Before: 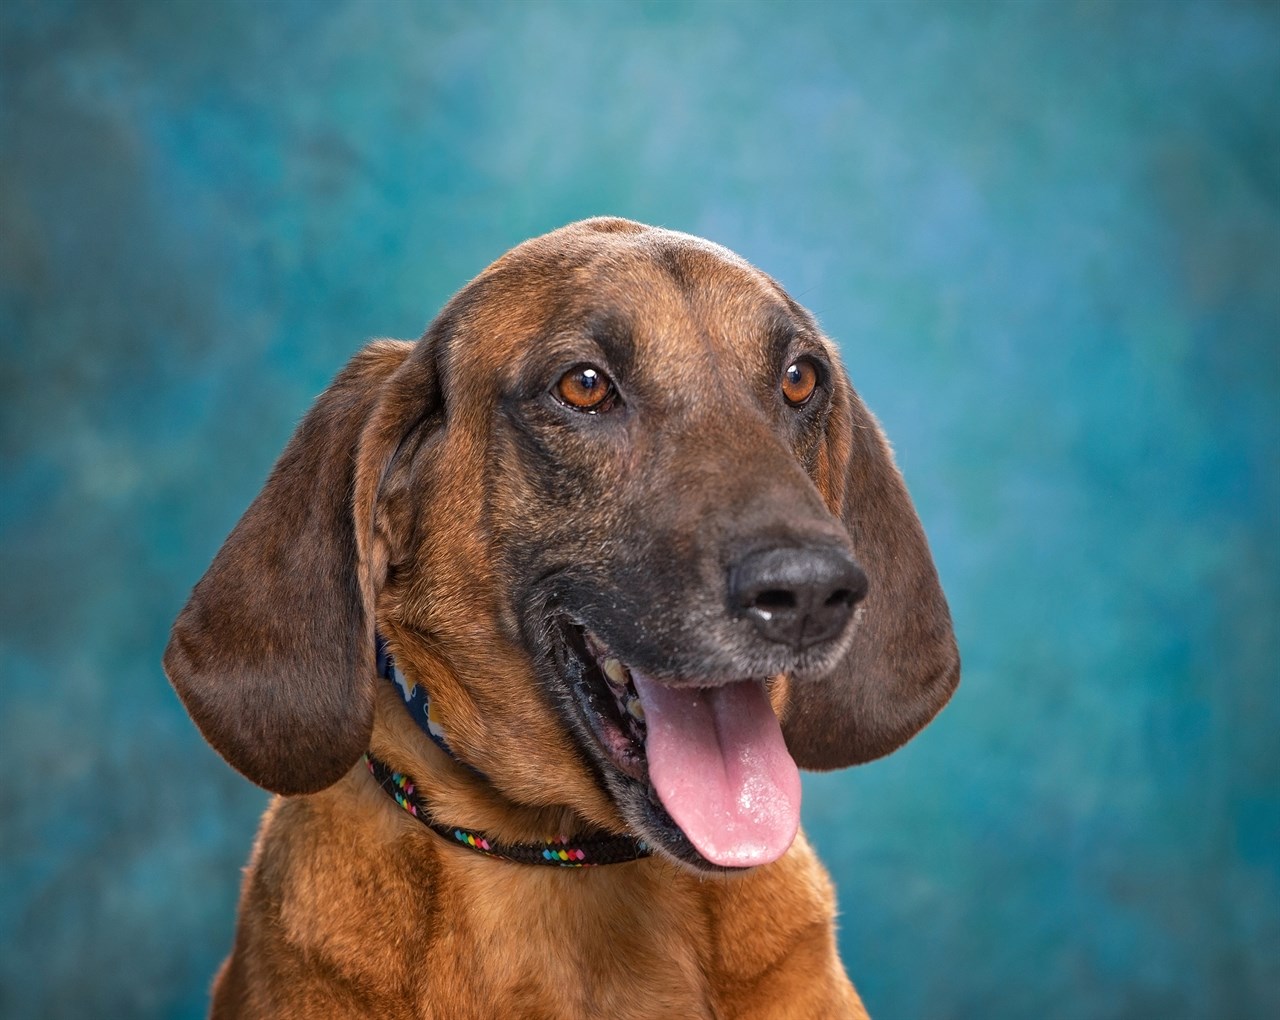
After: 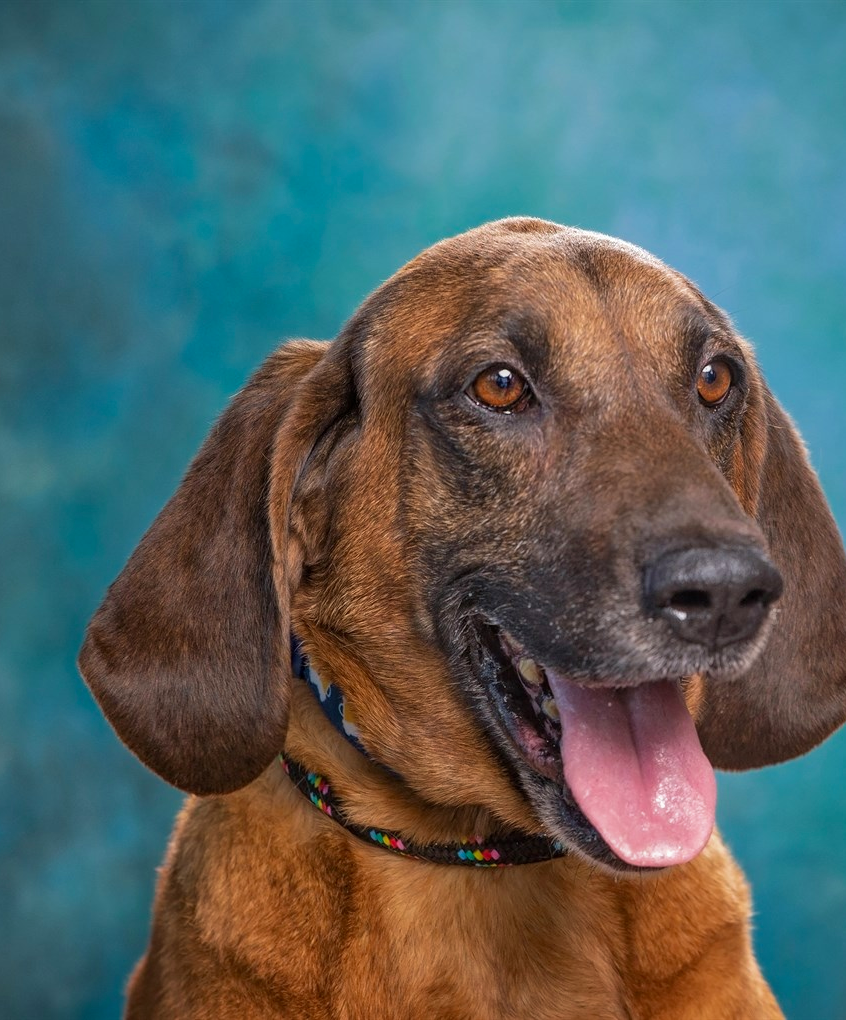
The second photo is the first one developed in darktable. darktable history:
velvia: strength 14.33%
local contrast: detail 109%
crop and rotate: left 6.692%, right 27.139%
color zones: curves: ch0 [(0, 0.444) (0.143, 0.442) (0.286, 0.441) (0.429, 0.441) (0.571, 0.441) (0.714, 0.441) (0.857, 0.442) (1, 0.444)]
